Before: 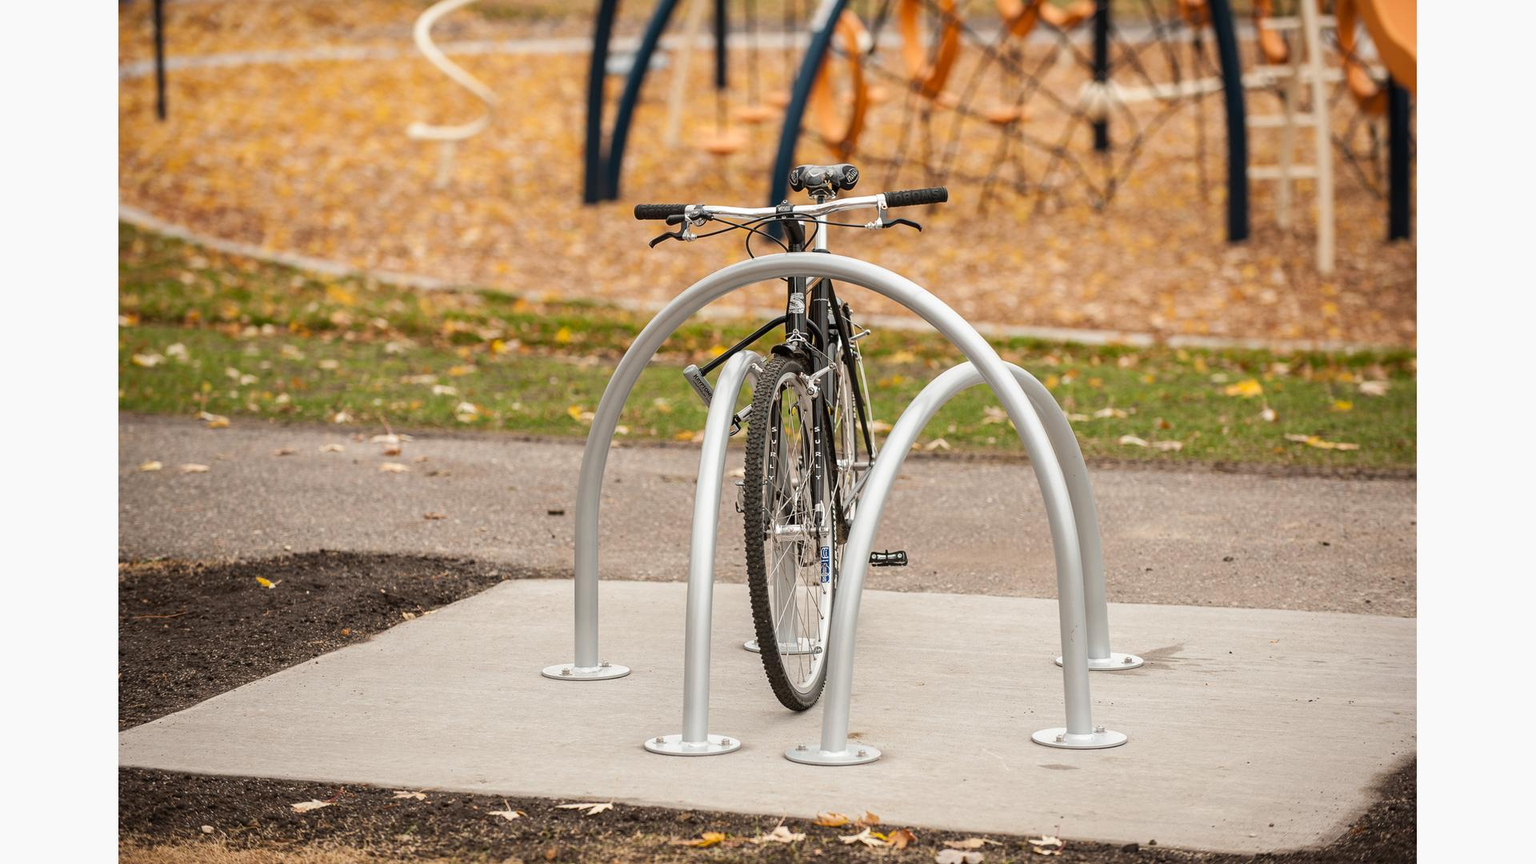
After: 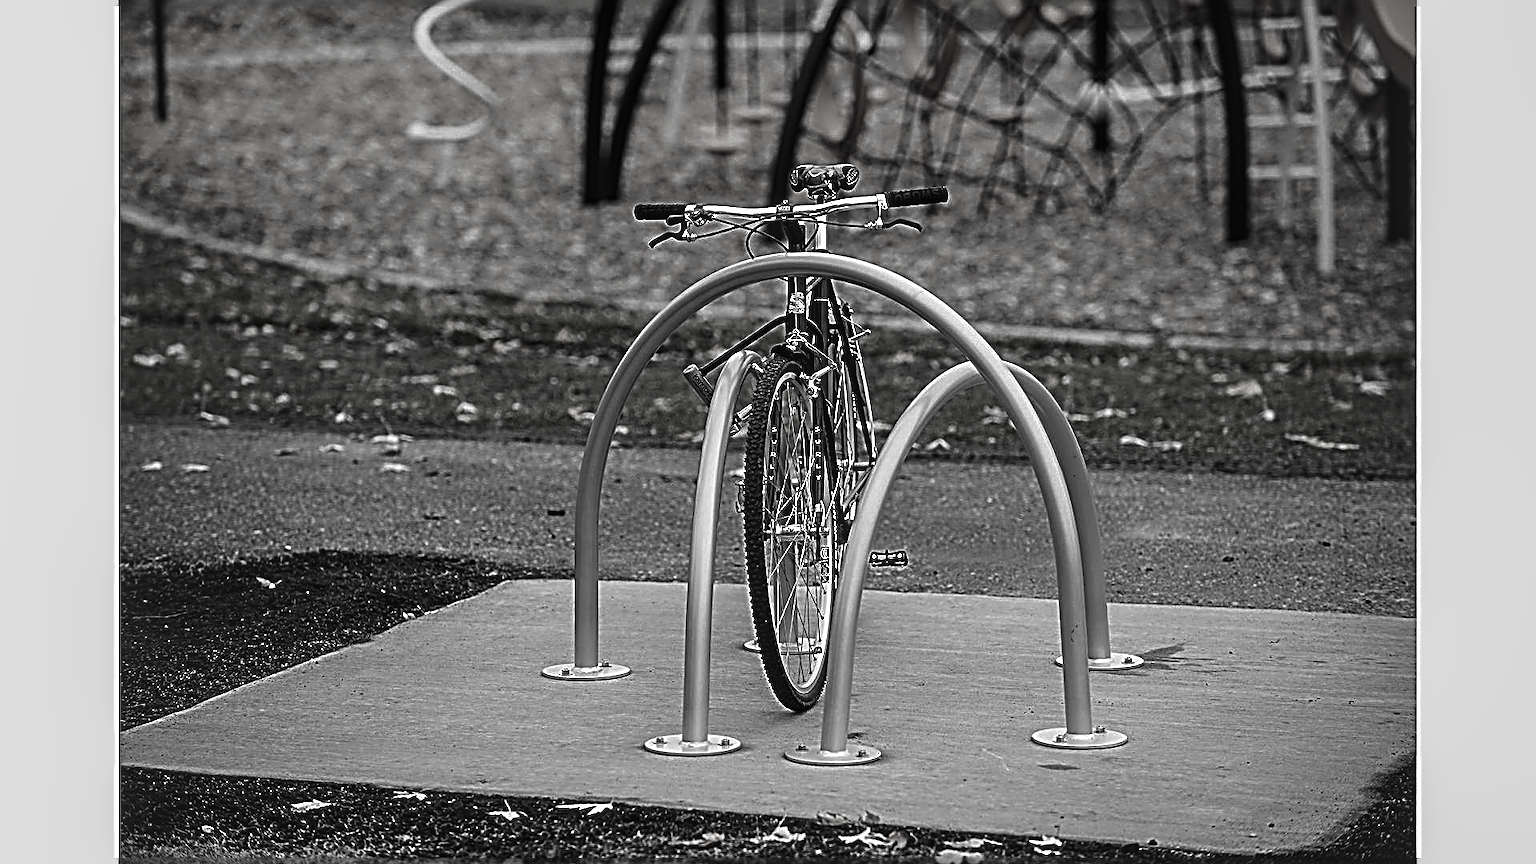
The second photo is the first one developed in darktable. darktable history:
contrast brightness saturation: contrast -0.035, brightness -0.603, saturation -0.983
sharpen: radius 3.167, amount 1.715
local contrast: detail 109%
